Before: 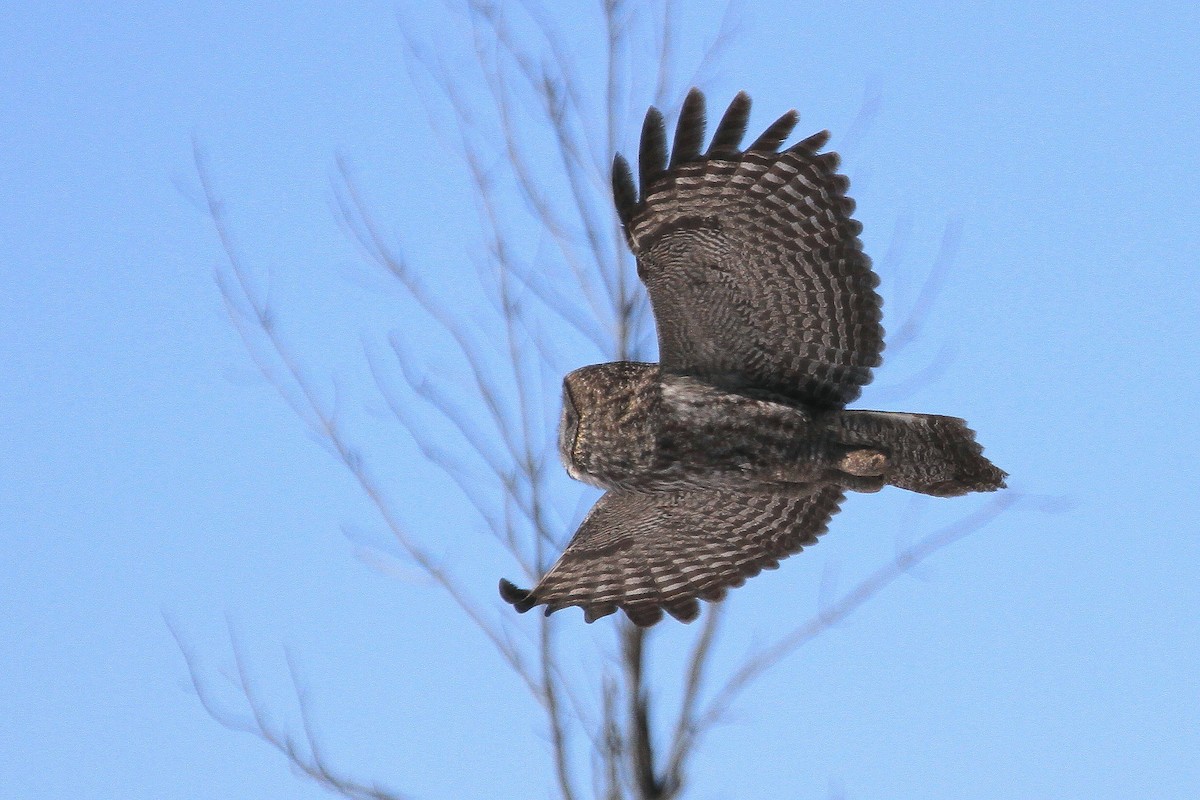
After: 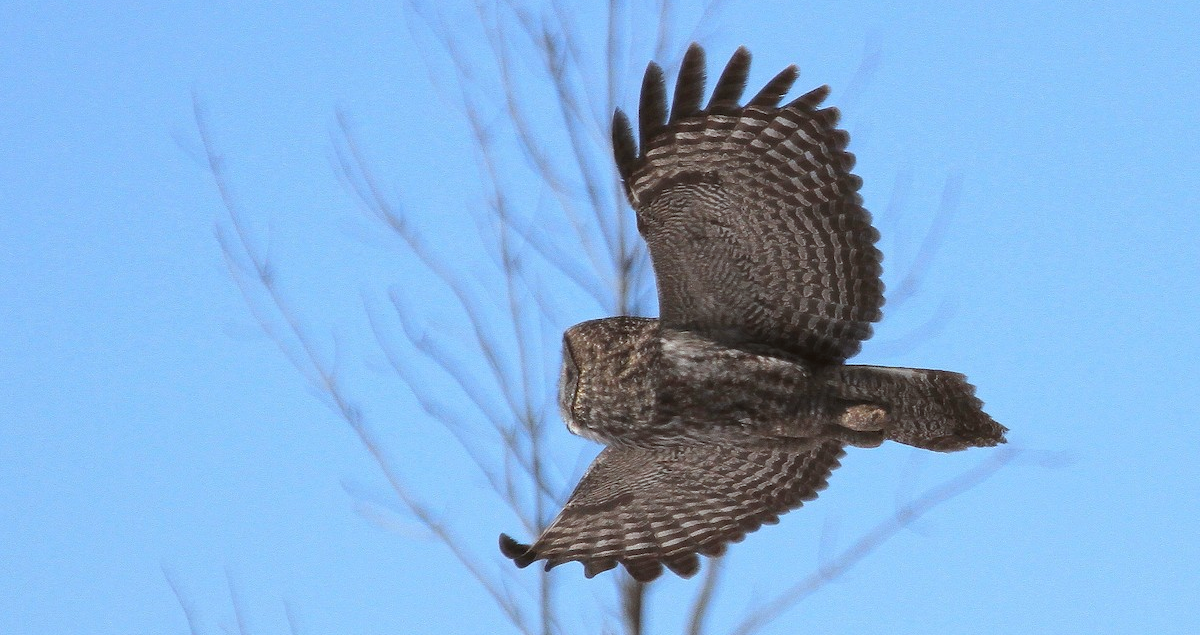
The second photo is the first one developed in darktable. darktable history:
color correction: highlights a* -4.98, highlights b* -3.76, shadows a* 3.83, shadows b* 4.08
crop and rotate: top 5.667%, bottom 14.937%
